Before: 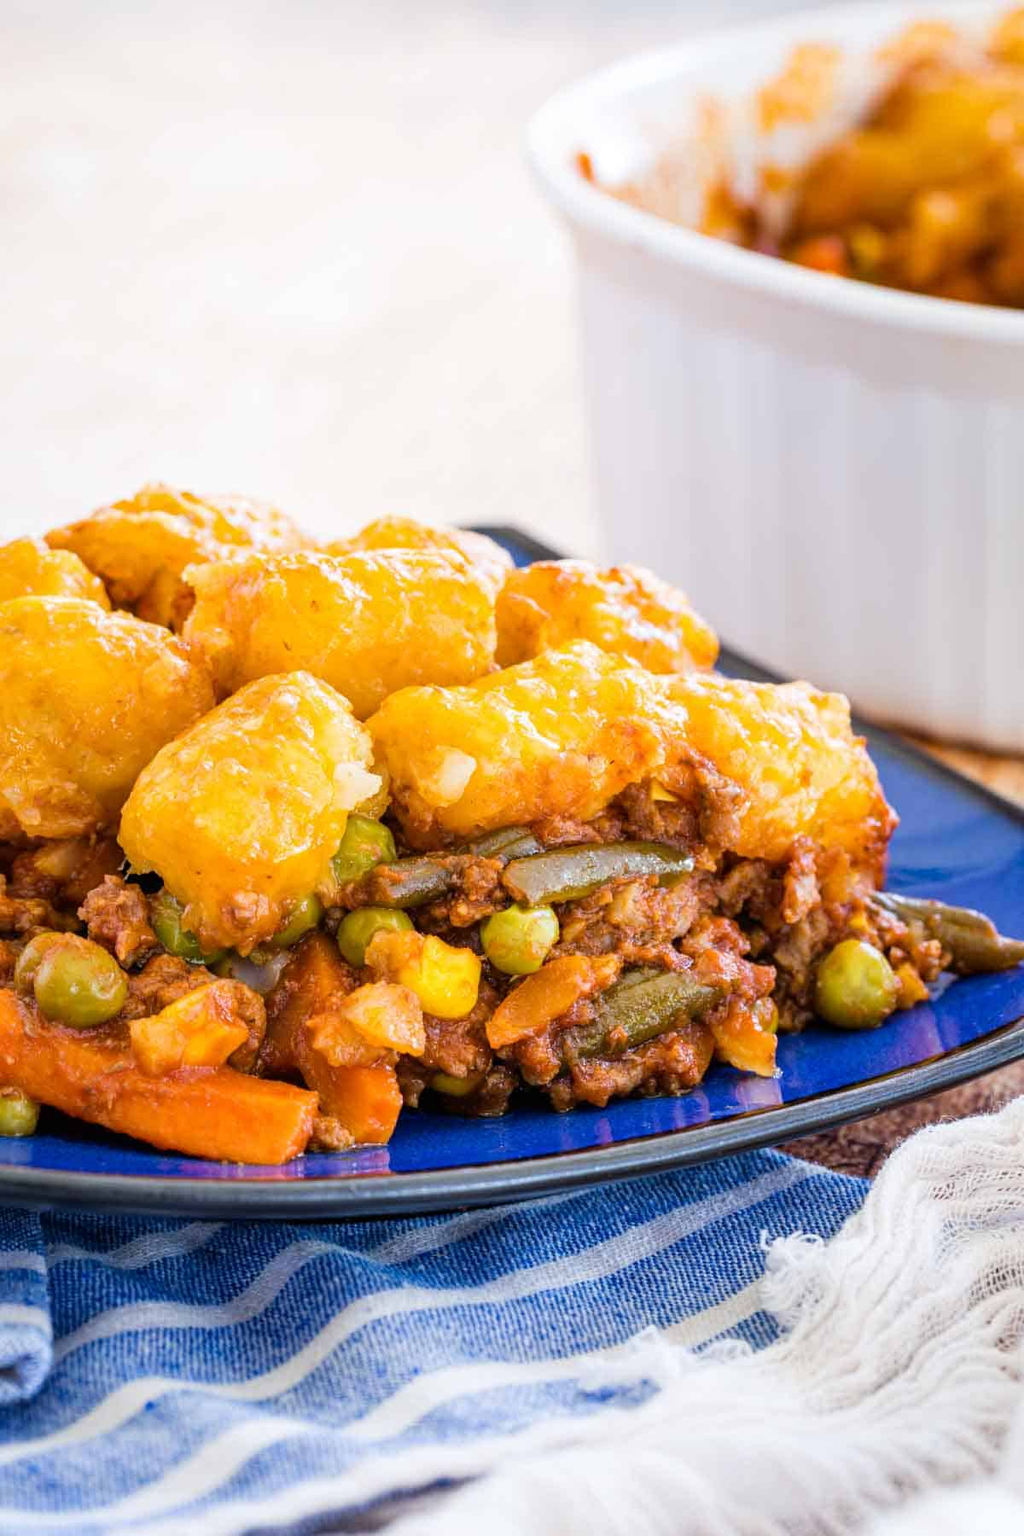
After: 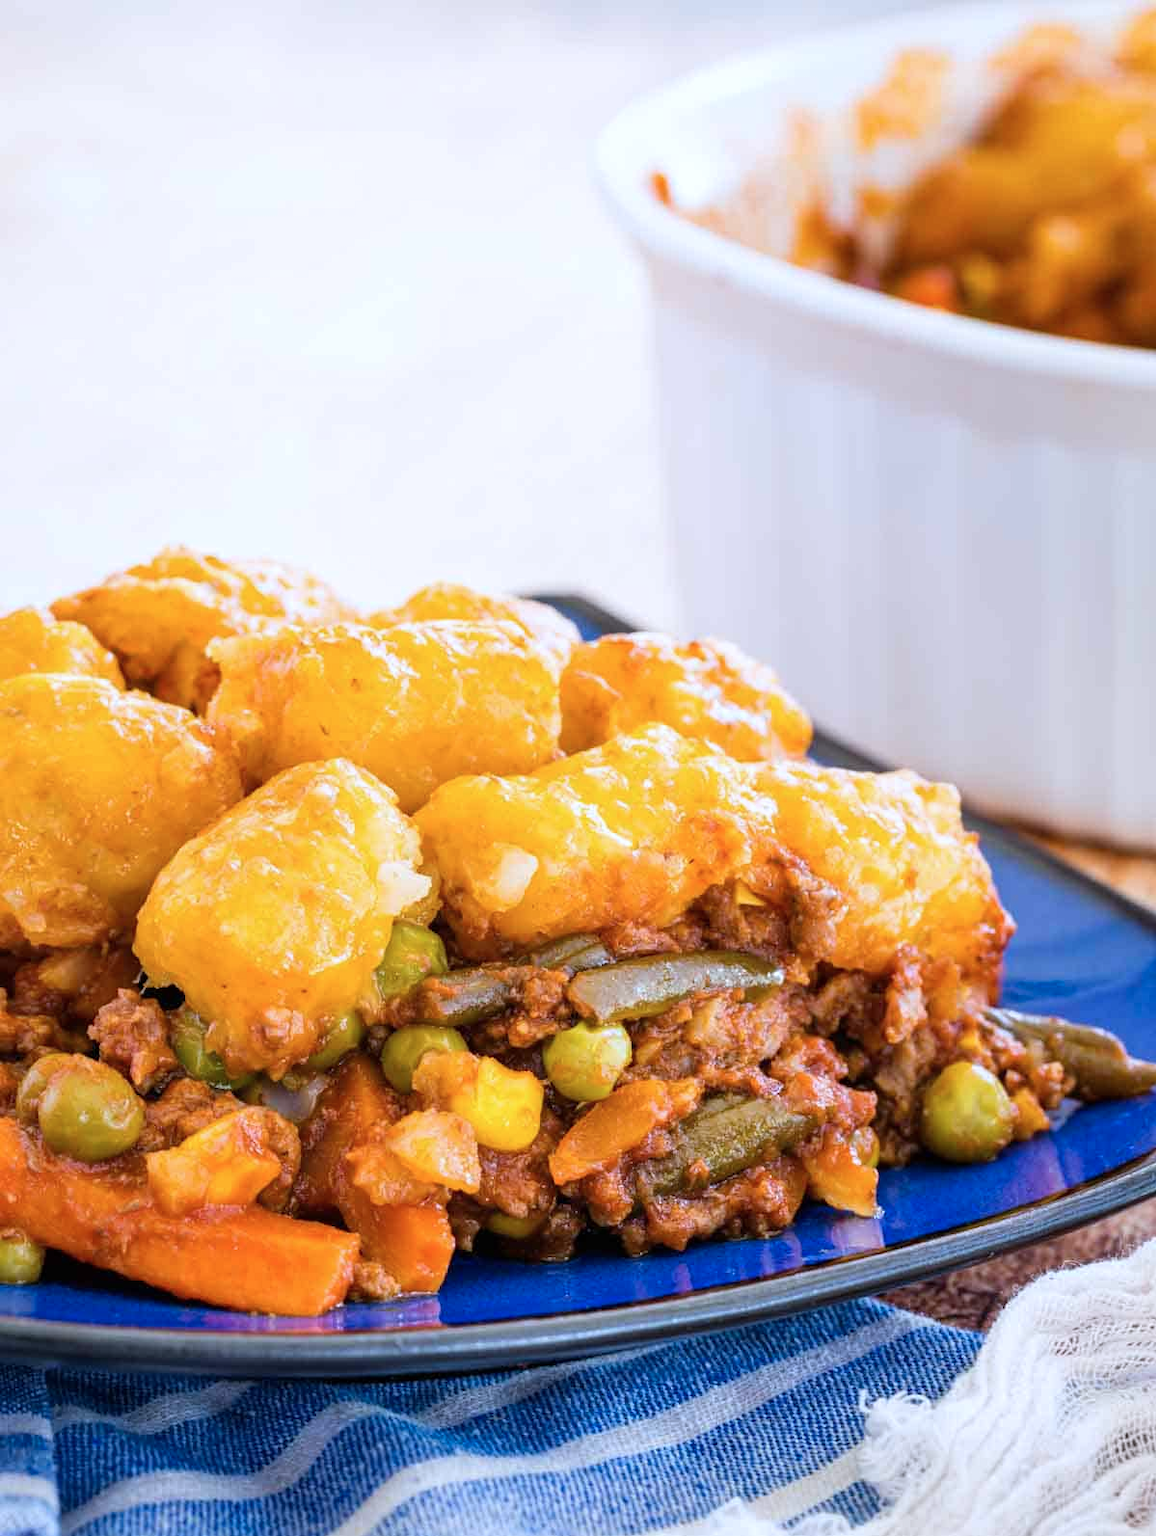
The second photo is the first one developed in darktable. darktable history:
crop and rotate: top 0%, bottom 11.49%
color correction: highlights a* -0.772, highlights b* -8.92
